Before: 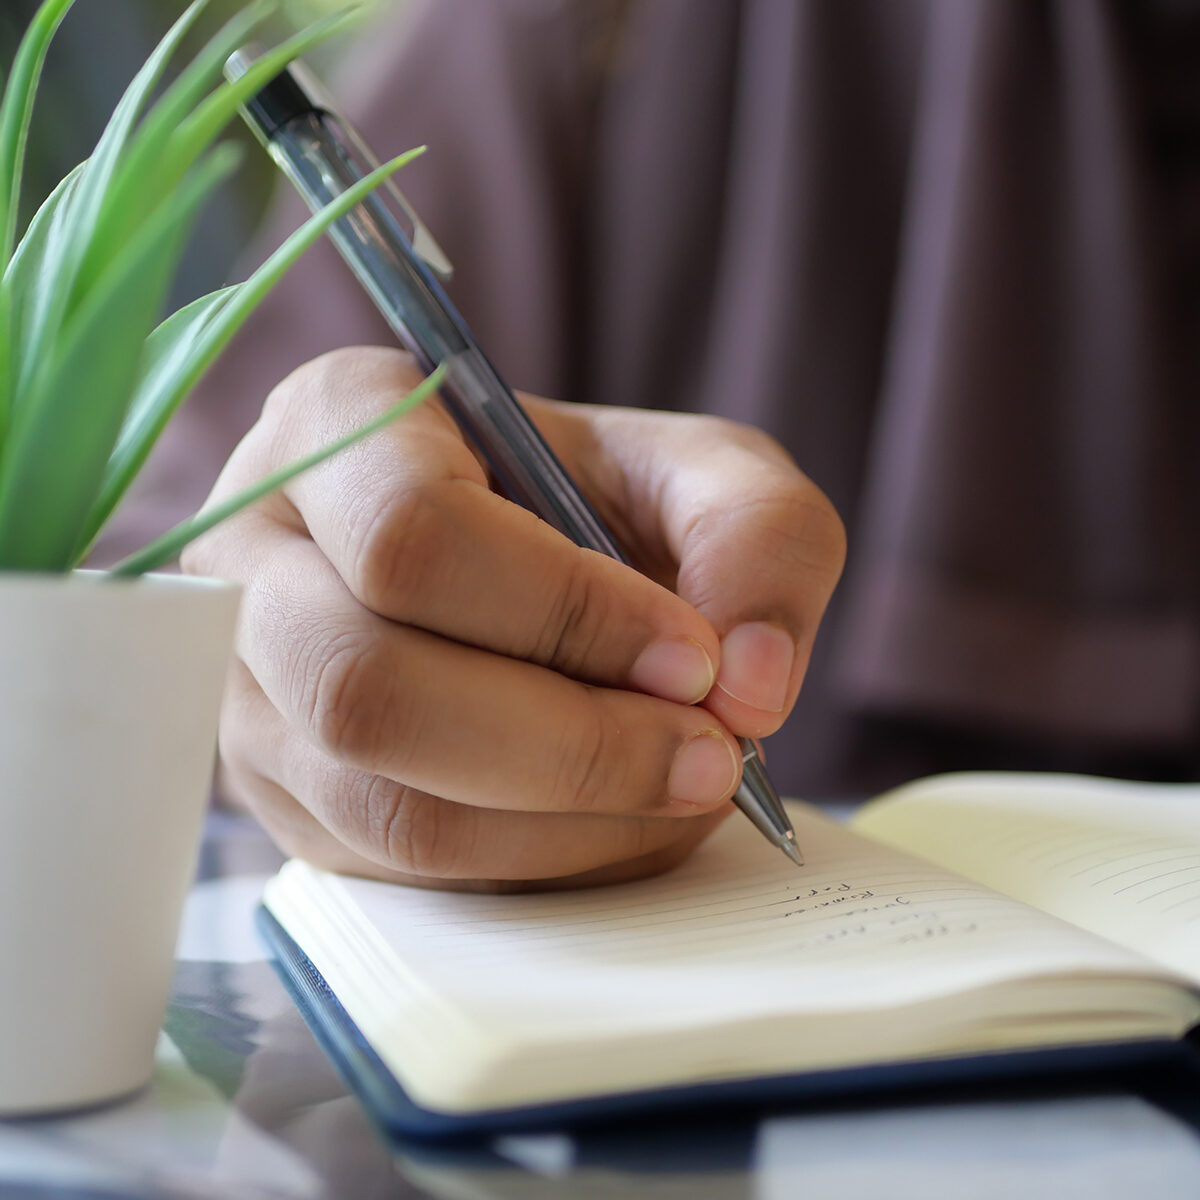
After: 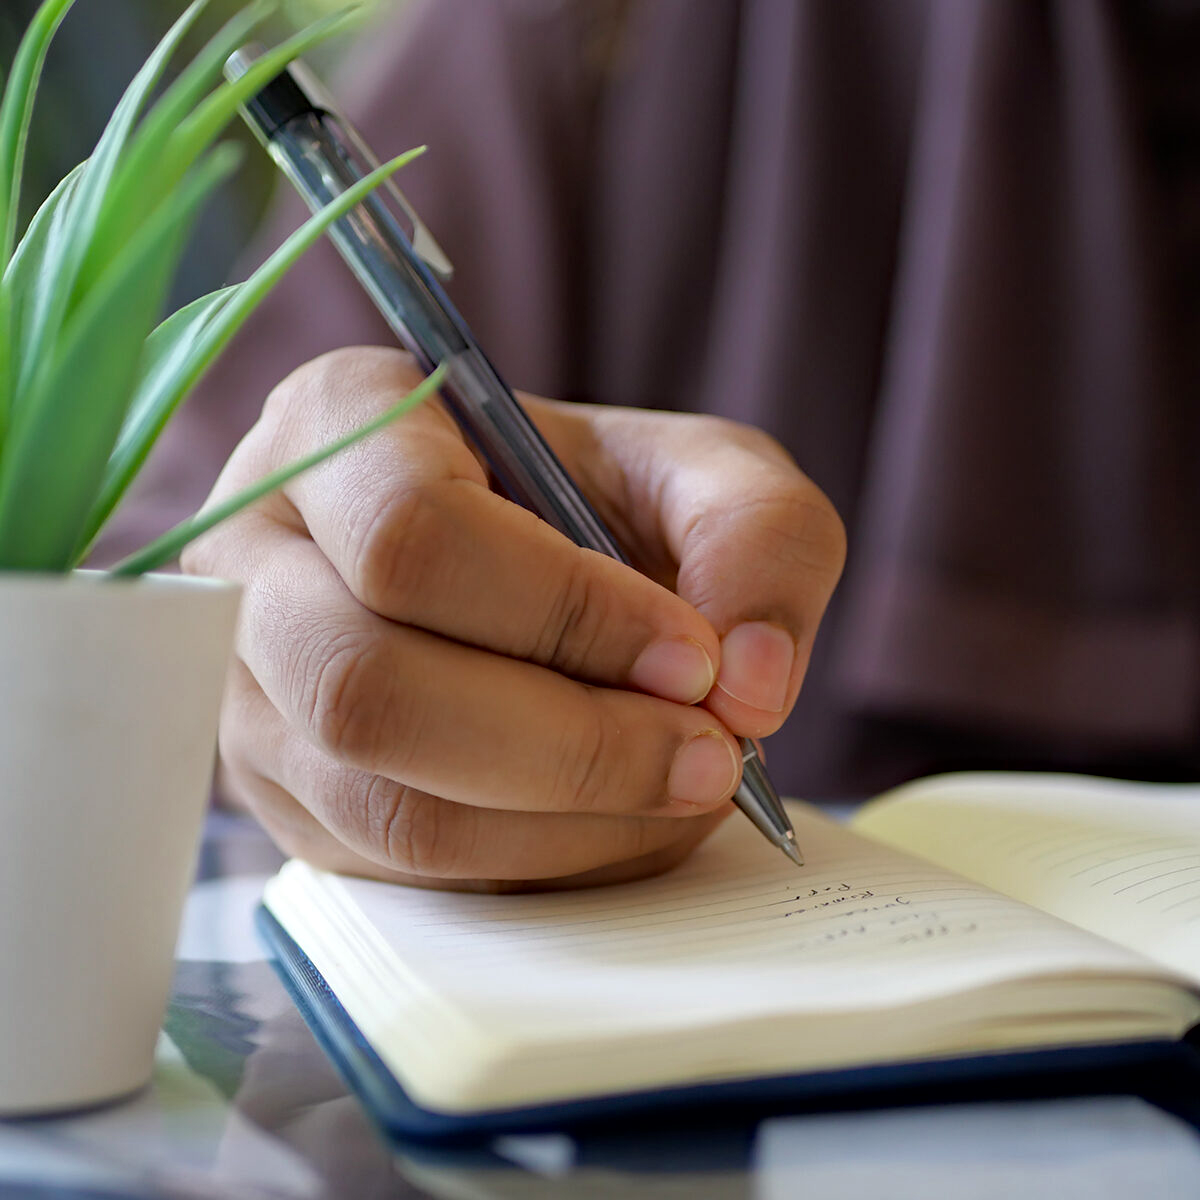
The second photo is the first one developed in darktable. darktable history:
contrast brightness saturation: saturation -0.05
exposure: black level correction 0.001, compensate highlight preservation false
haze removal: strength 0.29, distance 0.25, compatibility mode true, adaptive false
